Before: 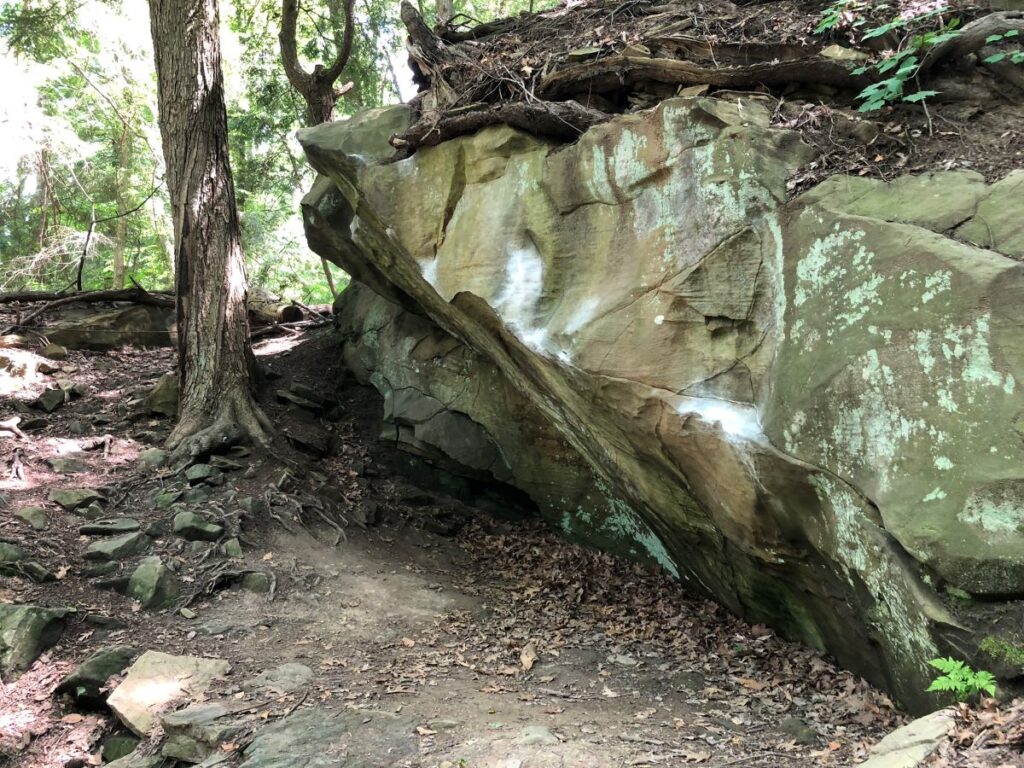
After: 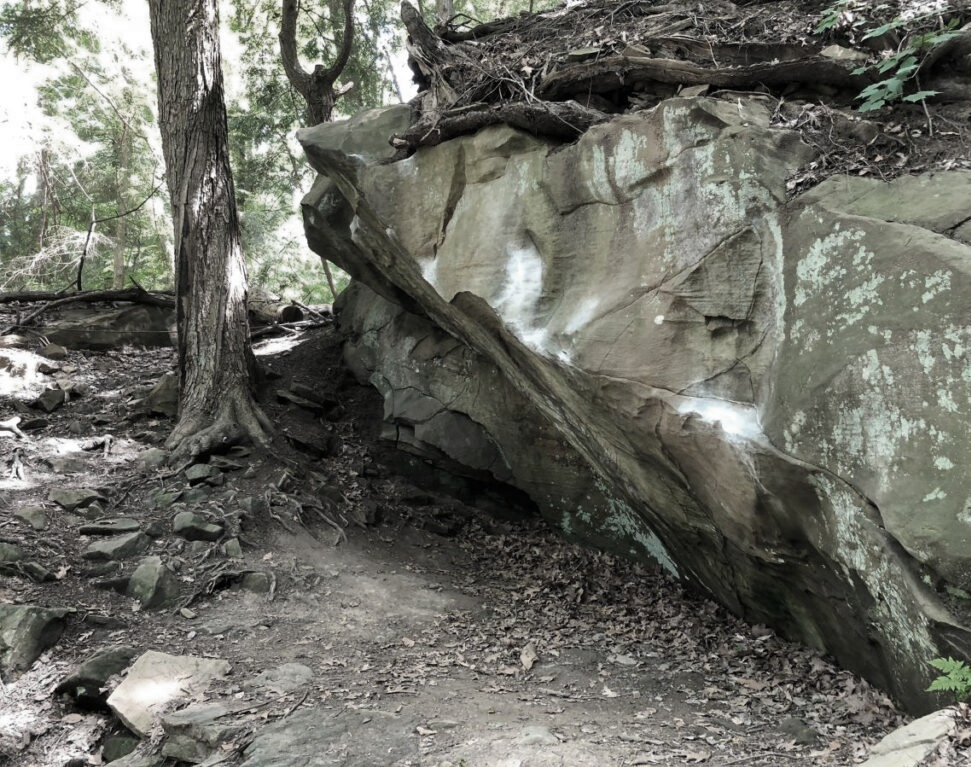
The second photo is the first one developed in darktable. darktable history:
crop and rotate: right 5.158%
color zones: curves: ch0 [(0, 0.487) (0.241, 0.395) (0.434, 0.373) (0.658, 0.412) (0.838, 0.487)]; ch1 [(0, 0) (0.053, 0.053) (0.211, 0.202) (0.579, 0.259) (0.781, 0.241)]
